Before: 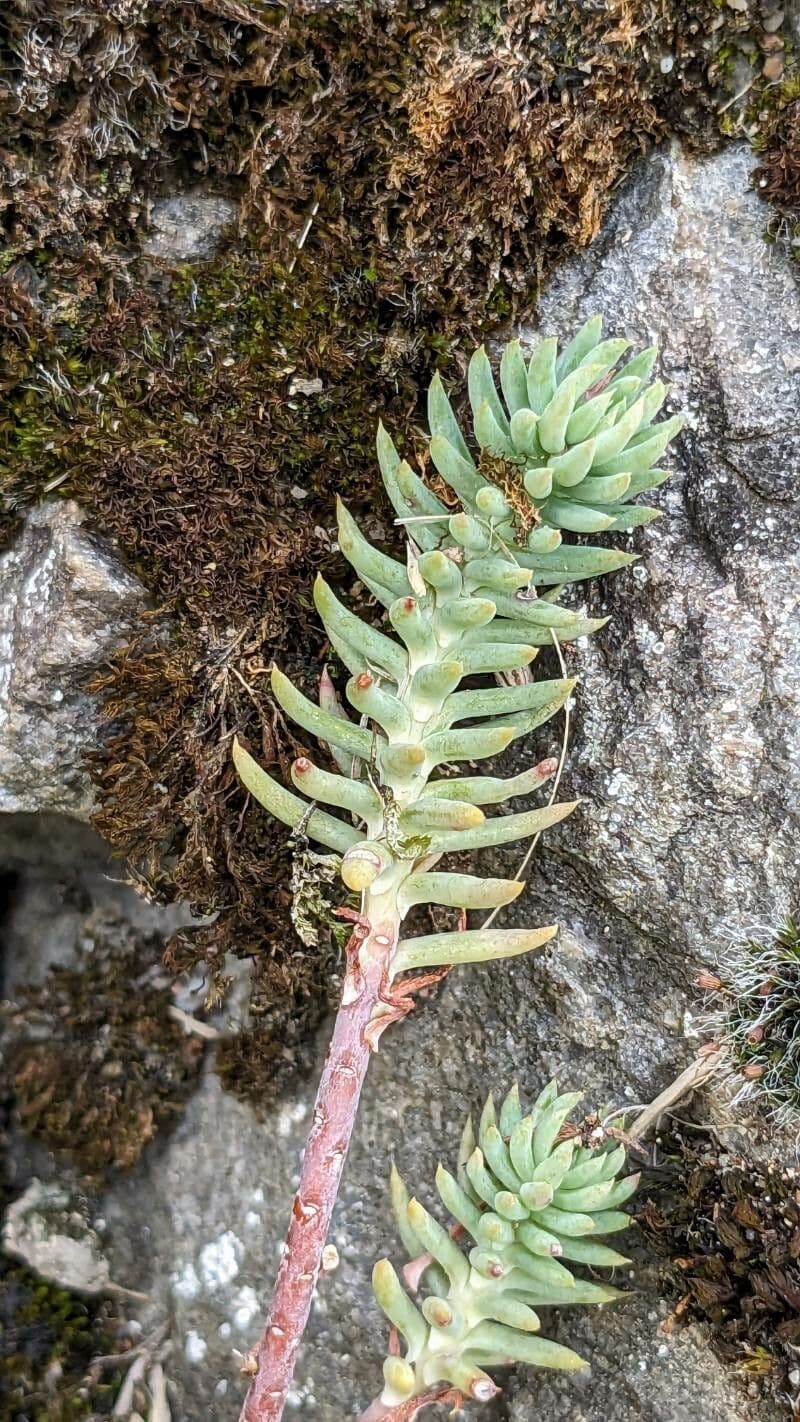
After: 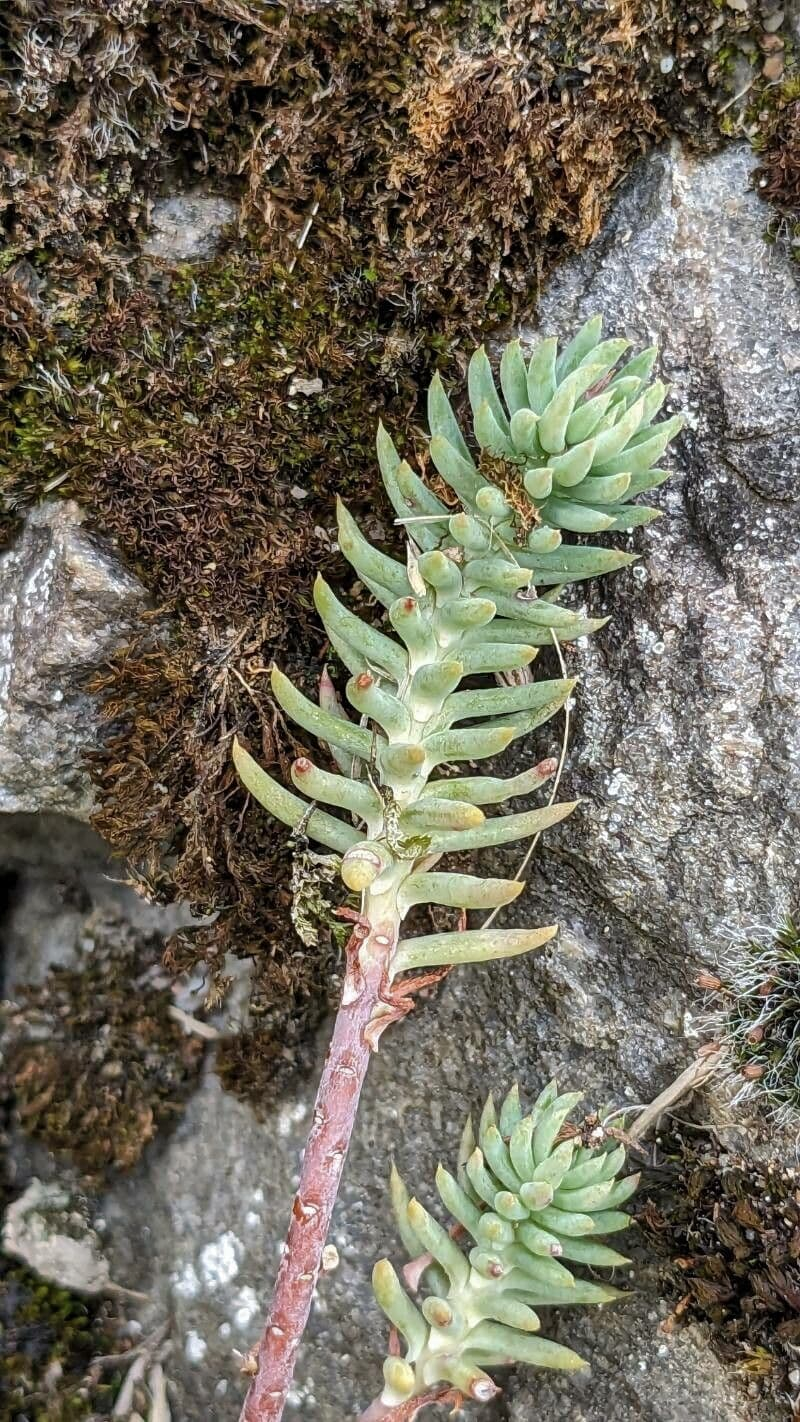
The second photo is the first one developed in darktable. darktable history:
base curve: curves: ch0 [(0, 0) (0.74, 0.67) (1, 1)]
shadows and highlights: low approximation 0.01, soften with gaussian
